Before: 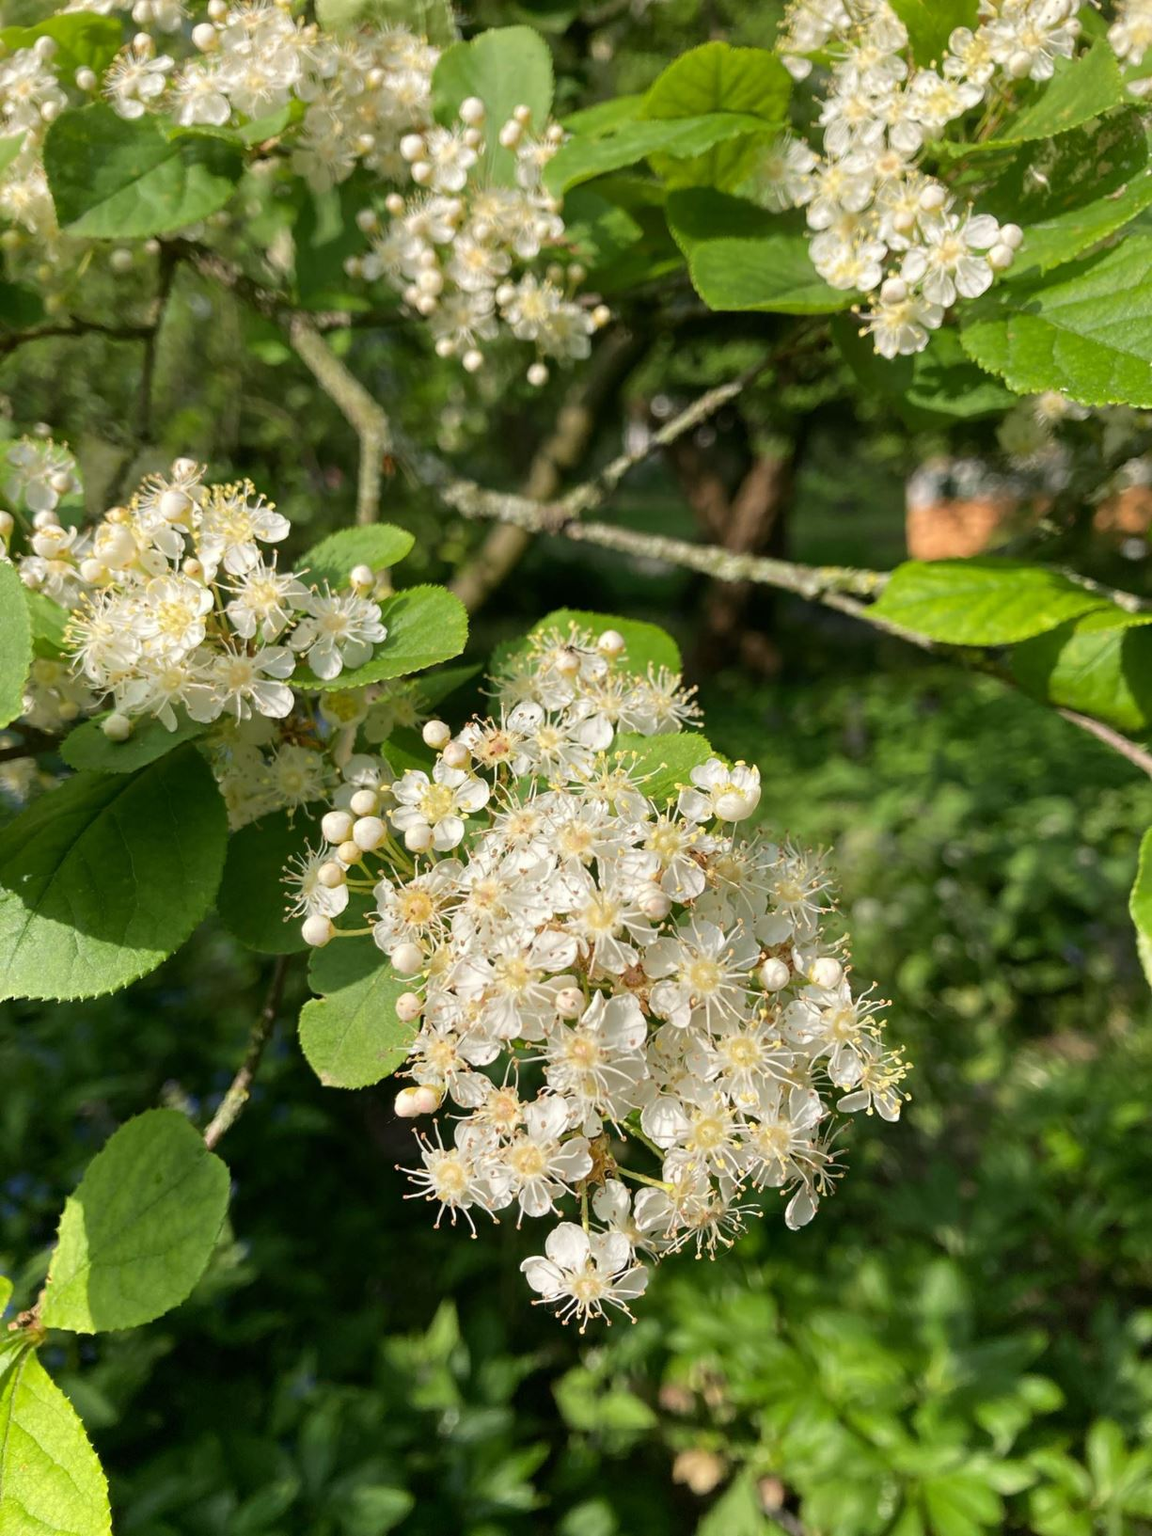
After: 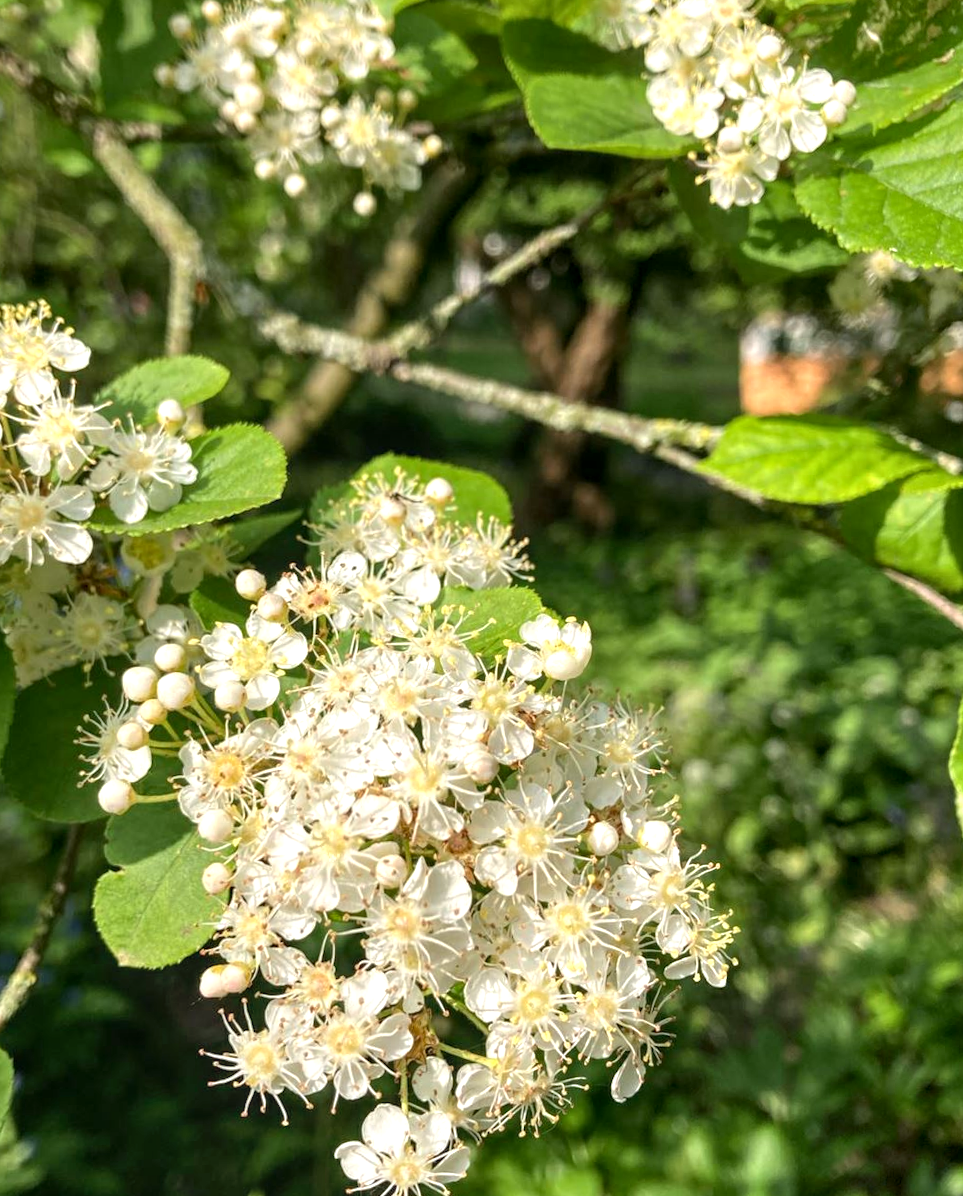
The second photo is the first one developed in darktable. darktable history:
local contrast: on, module defaults
rotate and perspective: rotation 0.679°, lens shift (horizontal) 0.136, crop left 0.009, crop right 0.991, crop top 0.078, crop bottom 0.95
exposure: black level correction 0.001, exposure 0.5 EV, compensate exposure bias true, compensate highlight preservation false
crop and rotate: left 20.74%, top 7.912%, right 0.375%, bottom 13.378%
